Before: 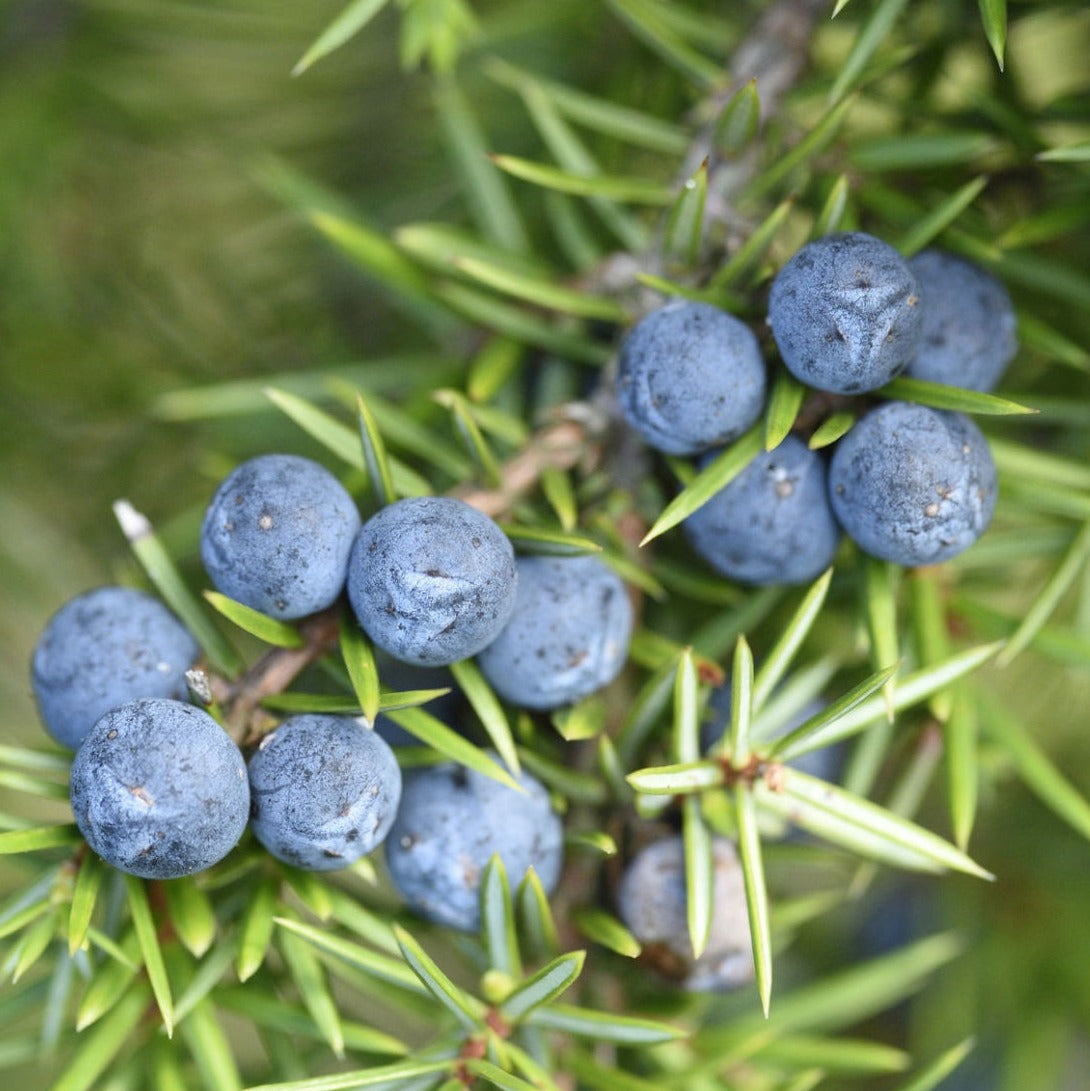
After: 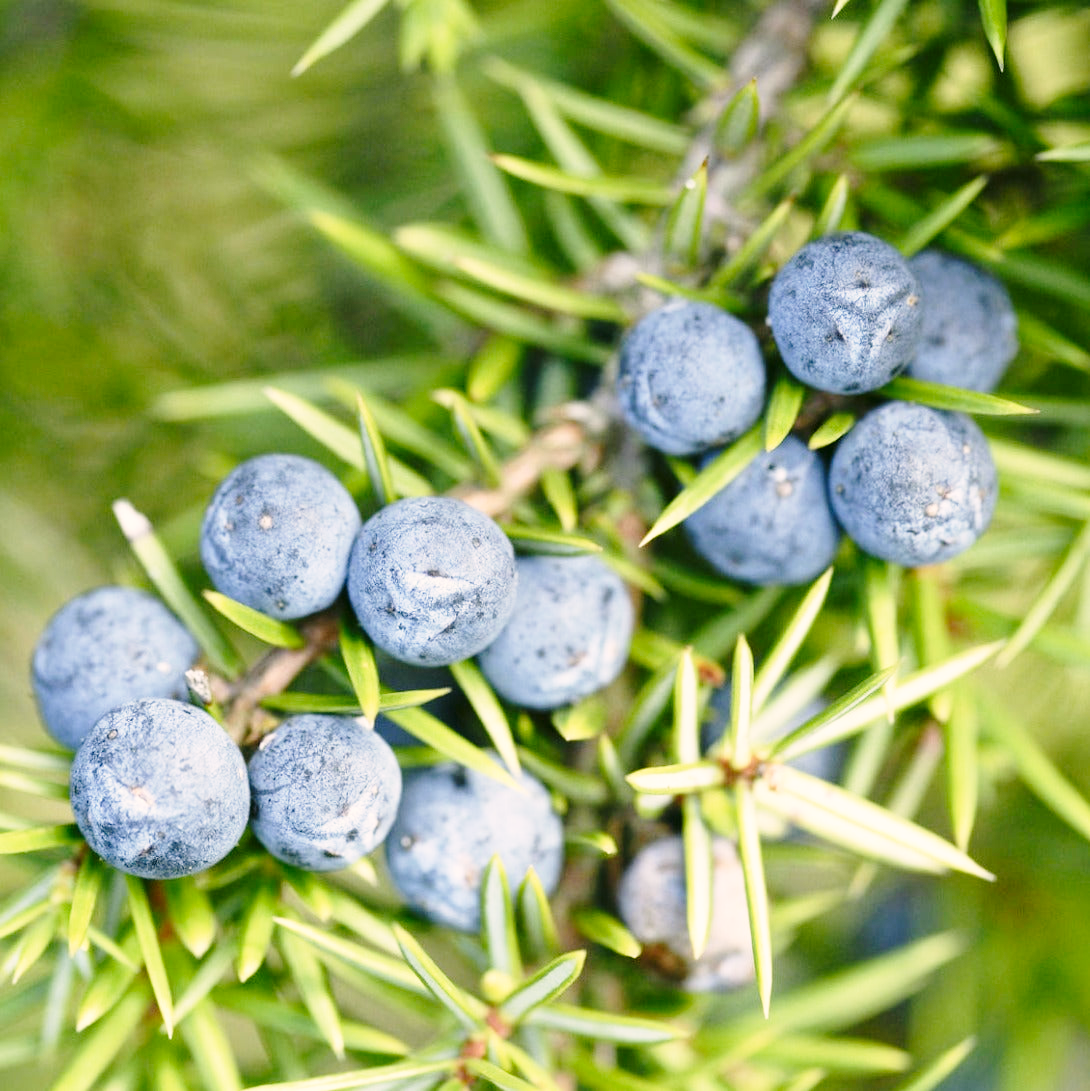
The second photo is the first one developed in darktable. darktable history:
base curve: curves: ch0 [(0, 0) (0.028, 0.03) (0.121, 0.232) (0.46, 0.748) (0.859, 0.968) (1, 1)], preserve colors none
color correction: highlights a* 4.02, highlights b* 4.98, shadows a* -7.55, shadows b* 4.98
